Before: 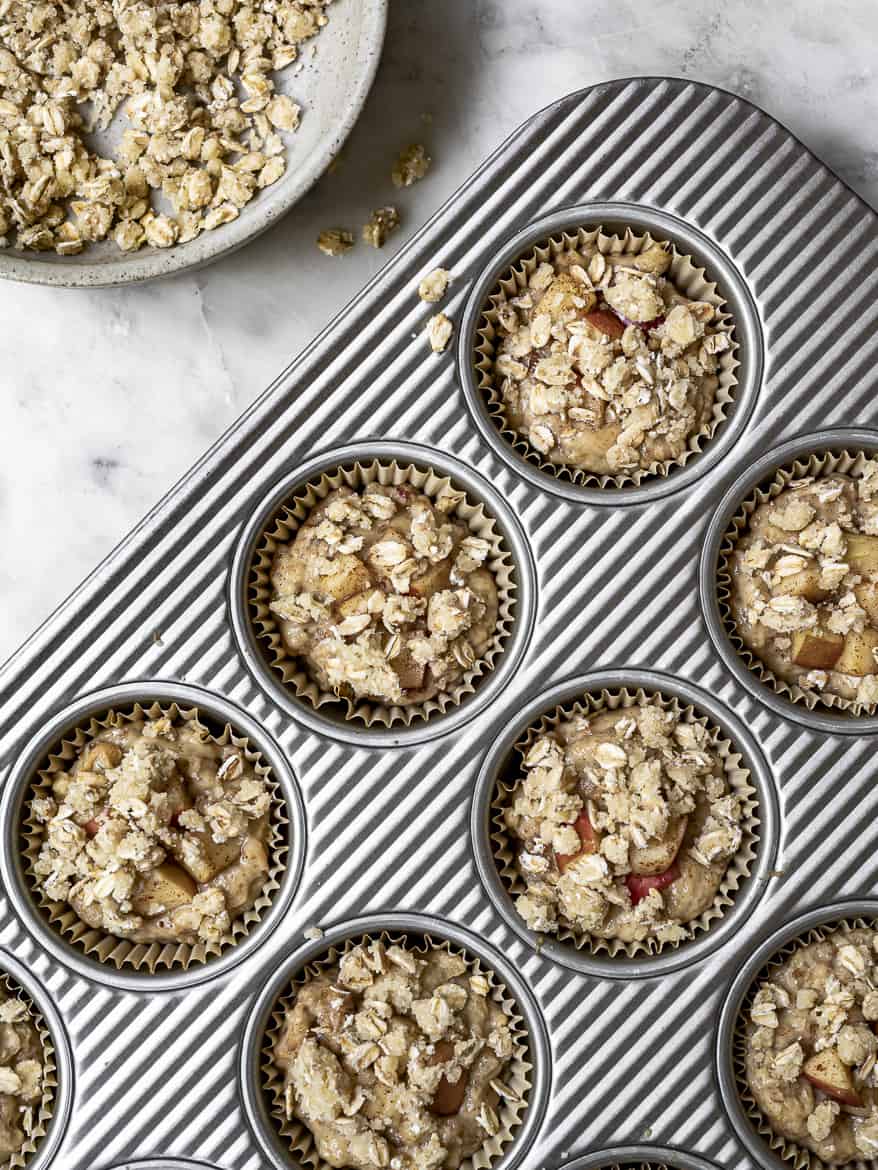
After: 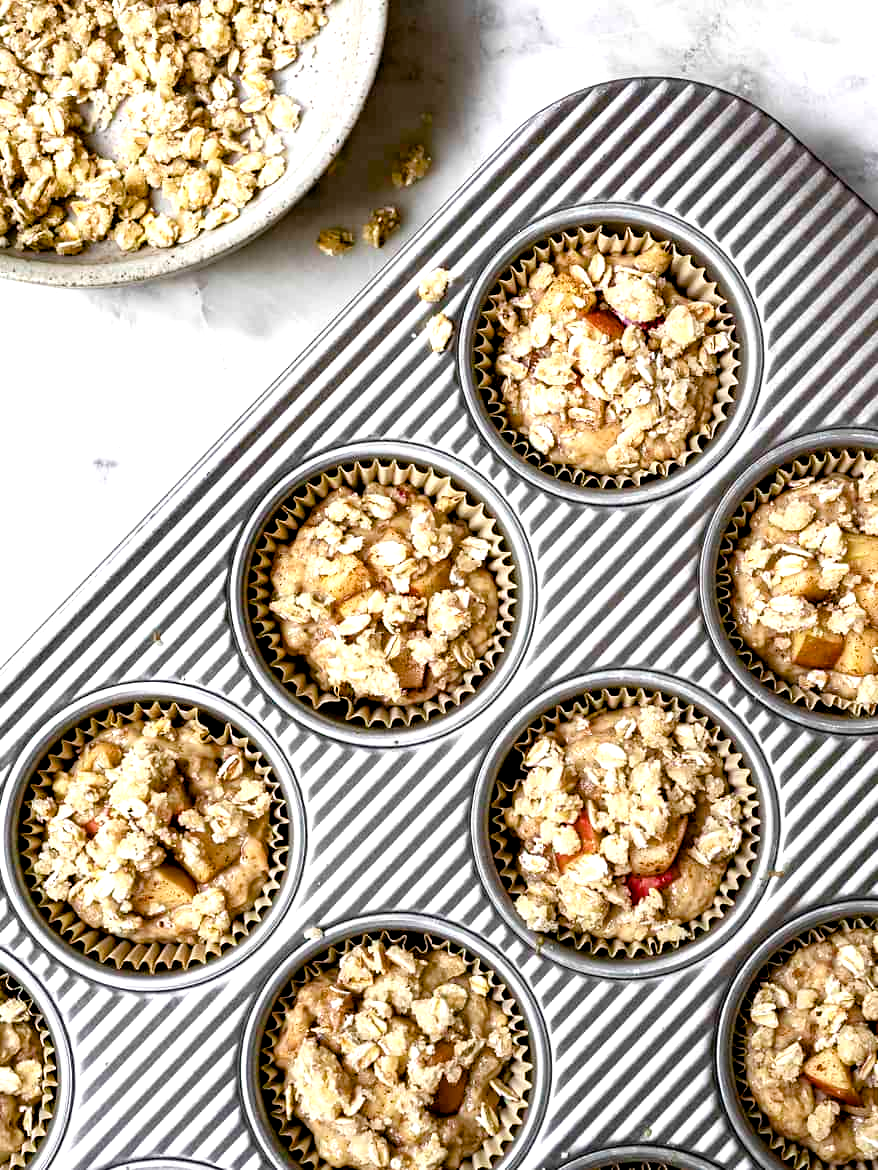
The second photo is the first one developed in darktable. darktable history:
tone equalizer: -8 EV -0.747 EV, -7 EV -0.715 EV, -6 EV -0.583 EV, -5 EV -0.394 EV, -3 EV 0.367 EV, -2 EV 0.6 EV, -1 EV 0.674 EV, +0 EV 0.733 EV
color balance rgb: global offset › luminance -0.477%, perceptual saturation grading › global saturation 20%, perceptual saturation grading › highlights -25.334%, perceptual saturation grading › shadows 24.785%, global vibrance 20%
